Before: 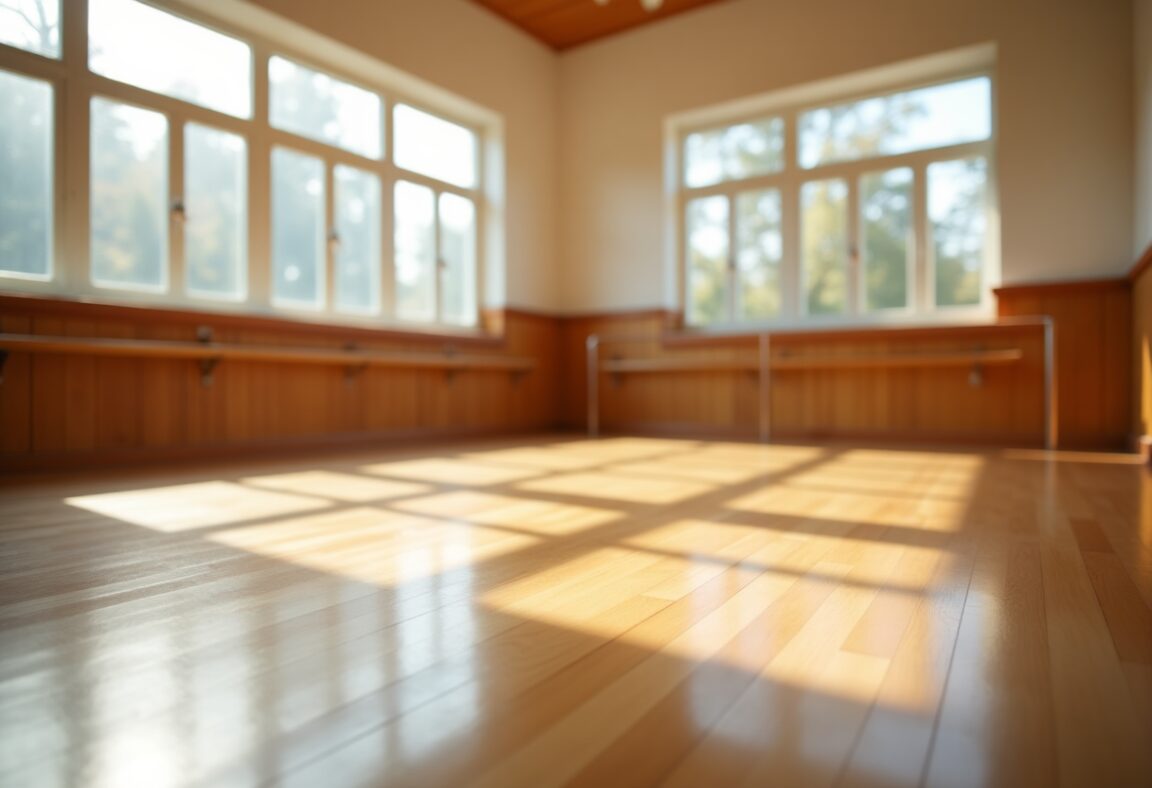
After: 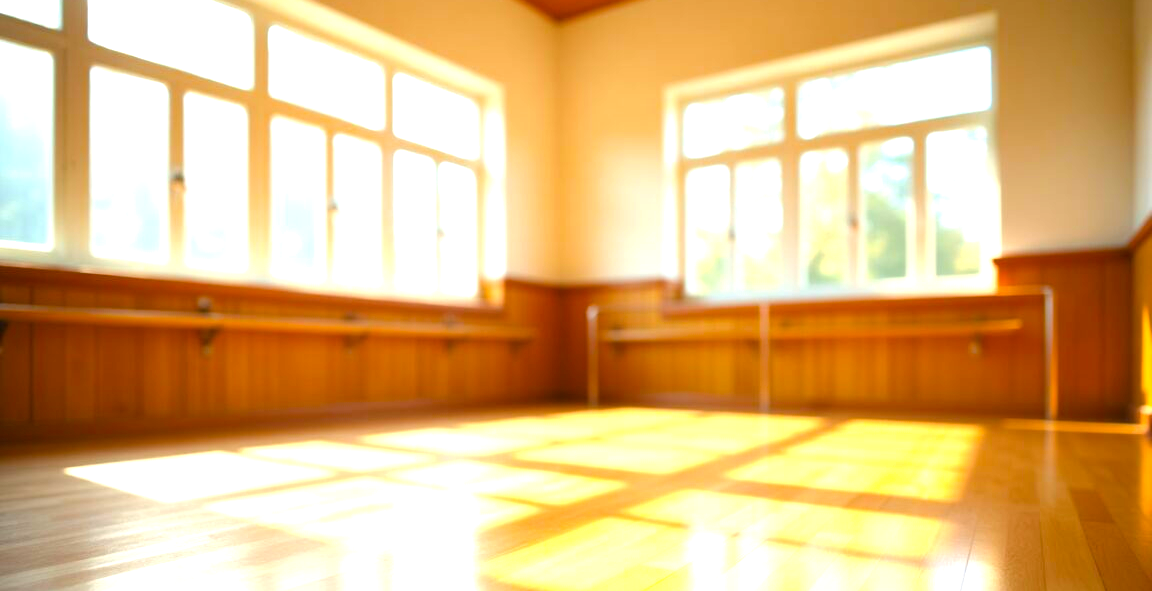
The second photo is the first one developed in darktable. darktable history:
color balance rgb: perceptual saturation grading › global saturation 30%, global vibrance 20%
crop: top 3.857%, bottom 21.132%
exposure: black level correction 0, exposure 1.2 EV, compensate exposure bias true, compensate highlight preservation false
